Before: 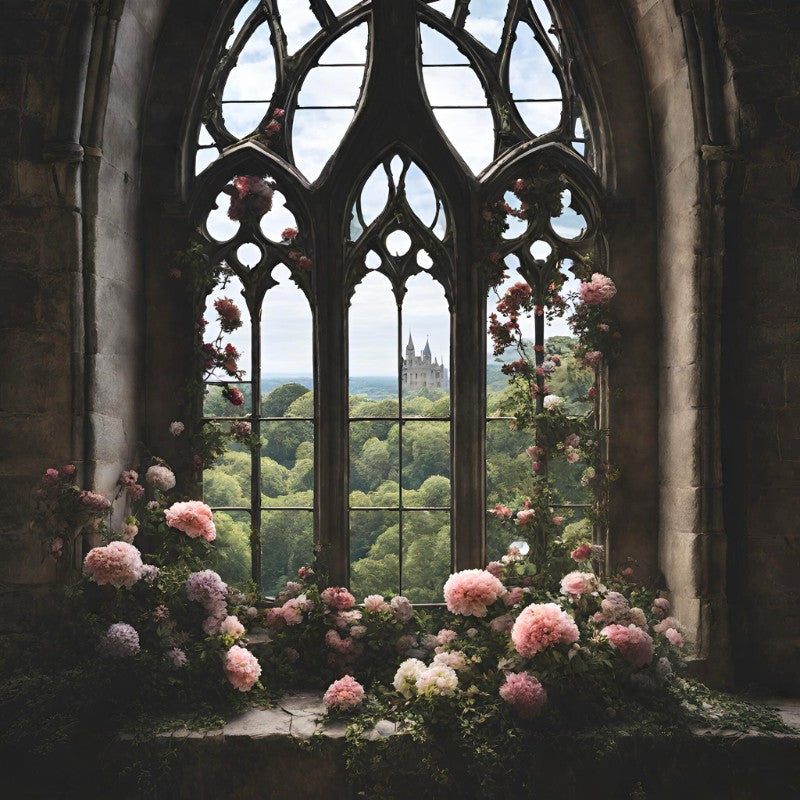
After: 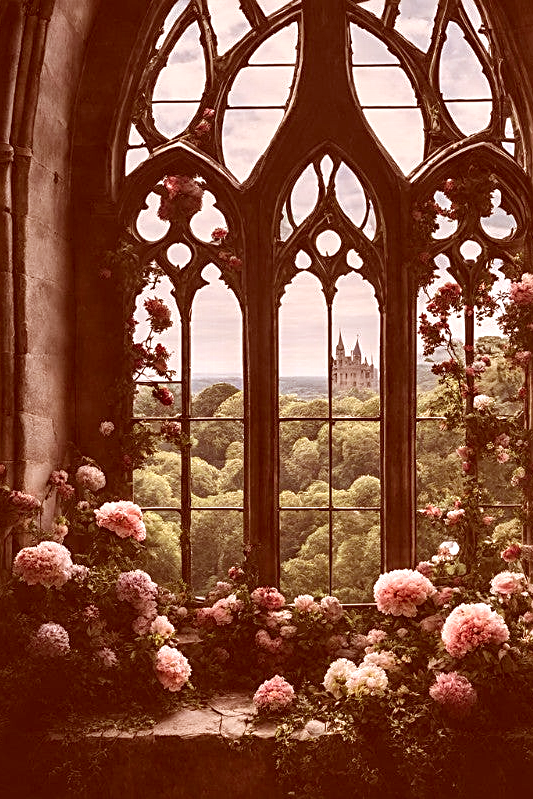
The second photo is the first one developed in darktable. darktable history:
exposure: black level correction -0.003, exposure 0.04 EV, compensate highlight preservation false
contrast equalizer: octaves 7, y [[0.528 ×6], [0.514 ×6], [0.362 ×6], [0 ×6], [0 ×6]]
color correction: highlights a* 9.03, highlights b* 8.71, shadows a* 40, shadows b* 40, saturation 0.8
local contrast: on, module defaults
crop and rotate: left 8.786%, right 24.548%
sharpen: on, module defaults
